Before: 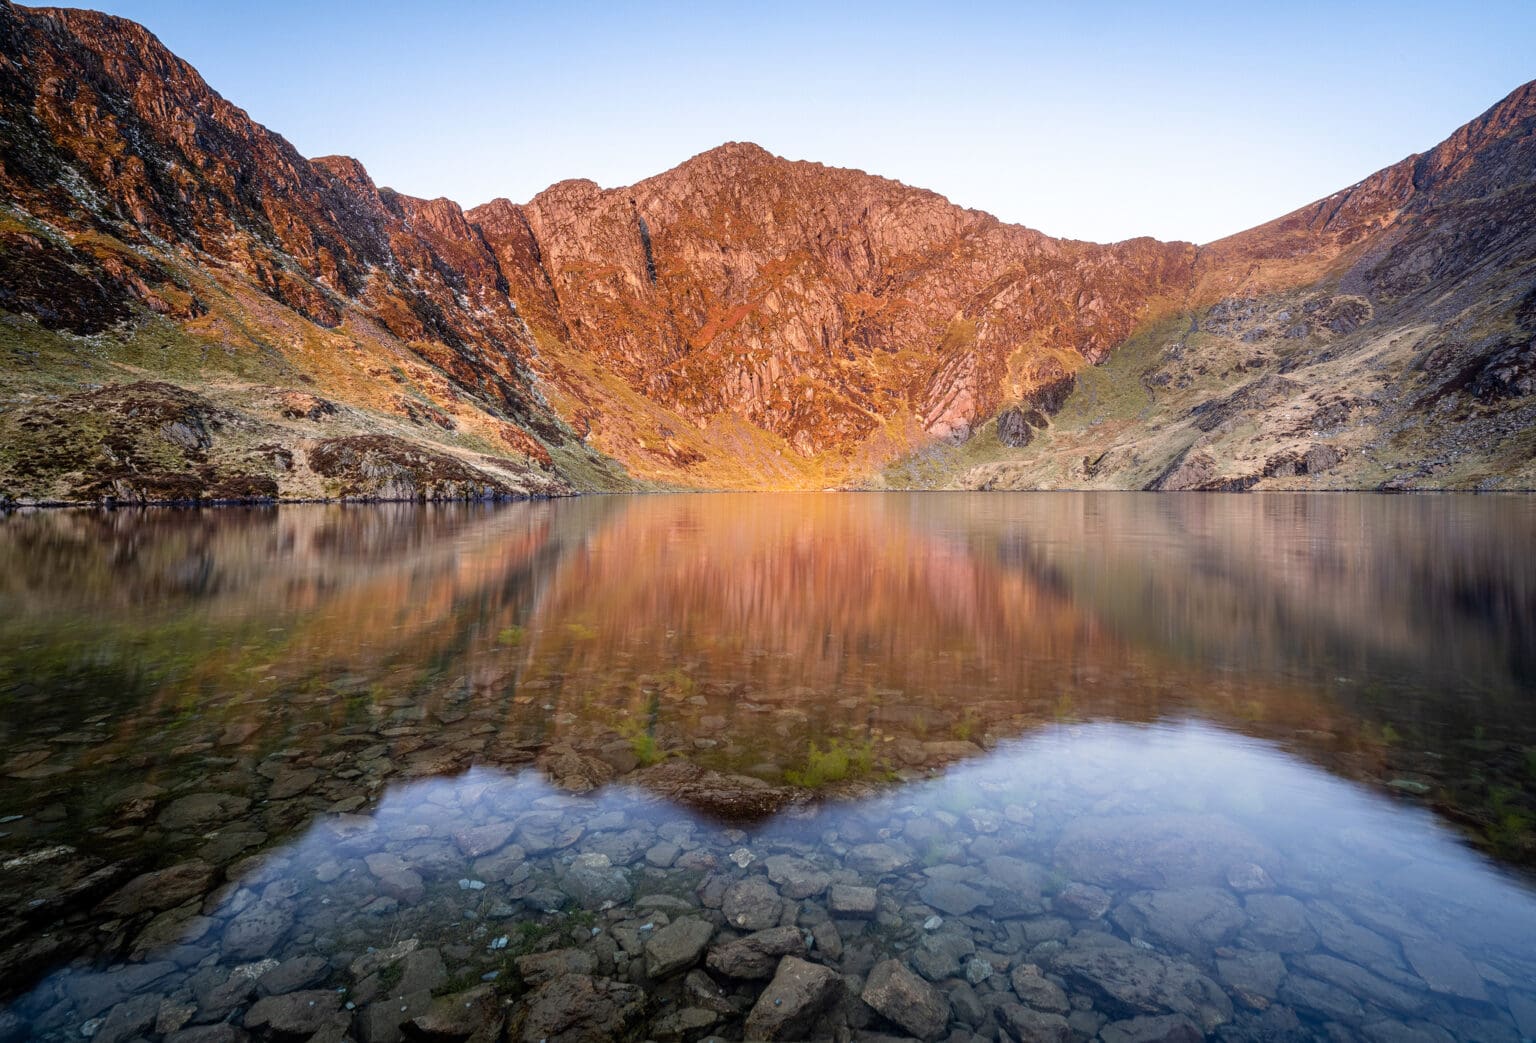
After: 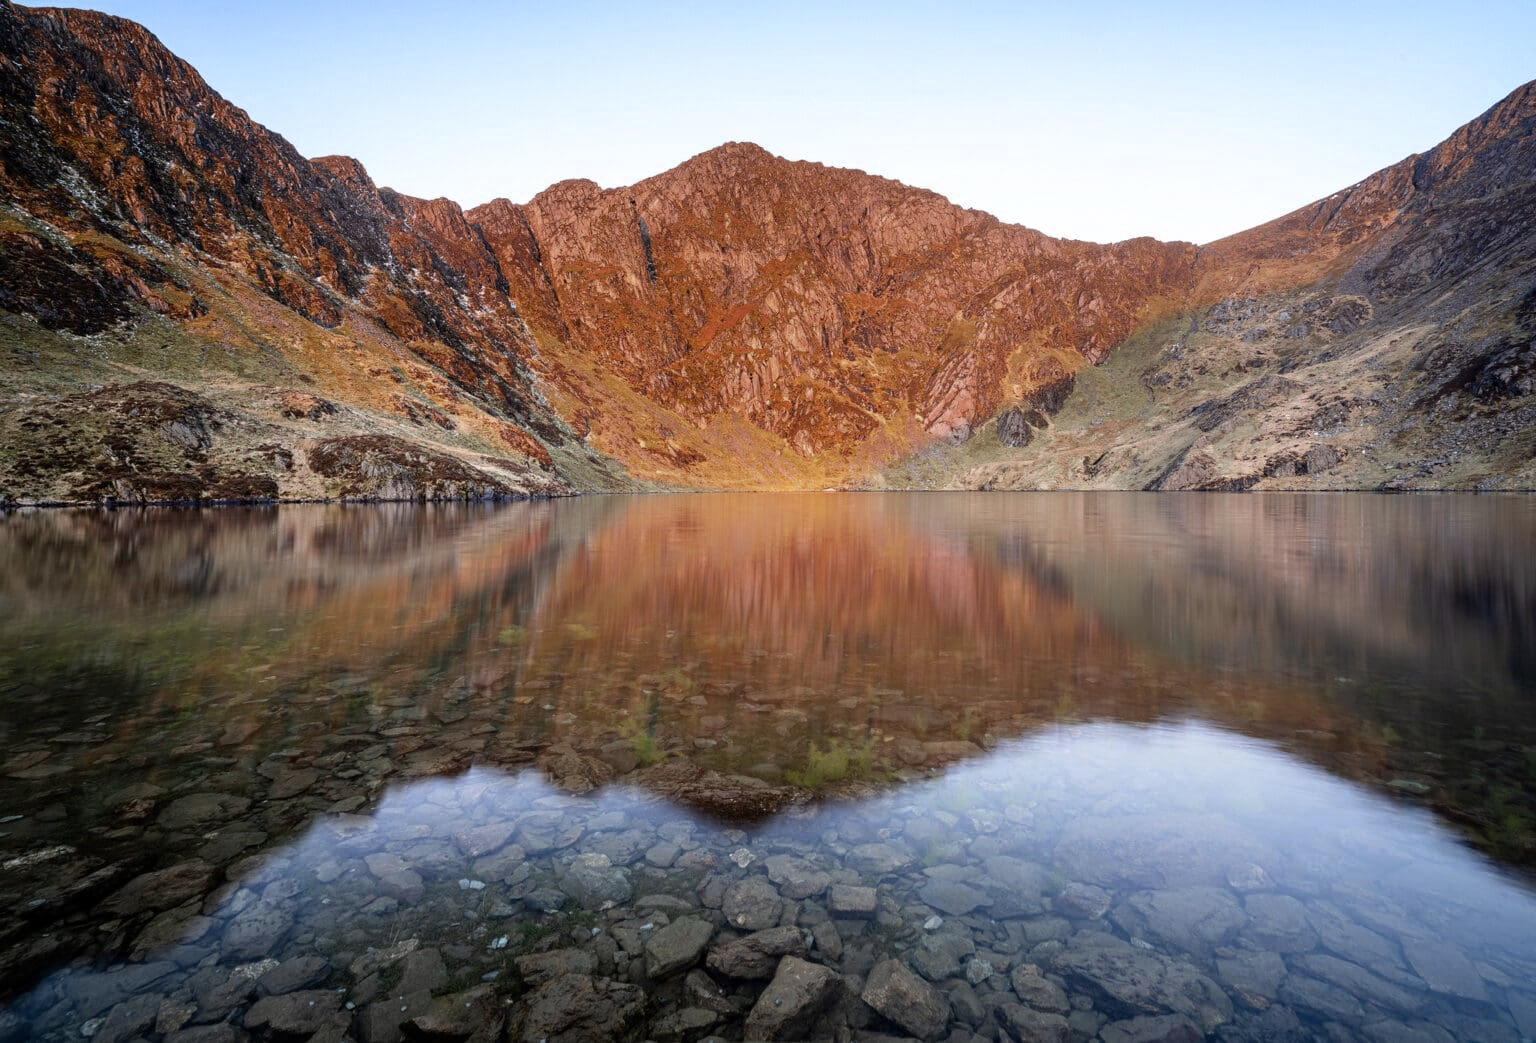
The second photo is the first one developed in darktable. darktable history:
color zones: curves: ch0 [(0, 0.5) (0.125, 0.4) (0.25, 0.5) (0.375, 0.4) (0.5, 0.4) (0.625, 0.6) (0.75, 0.6) (0.875, 0.5)]; ch1 [(0, 0.35) (0.125, 0.45) (0.25, 0.35) (0.375, 0.35) (0.5, 0.35) (0.625, 0.35) (0.75, 0.45) (0.875, 0.35)]; ch2 [(0, 0.6) (0.125, 0.5) (0.25, 0.5) (0.375, 0.6) (0.5, 0.6) (0.625, 0.5) (0.75, 0.5) (0.875, 0.5)]
sharpen: radius 5.325, amount 0.312, threshold 26.433
